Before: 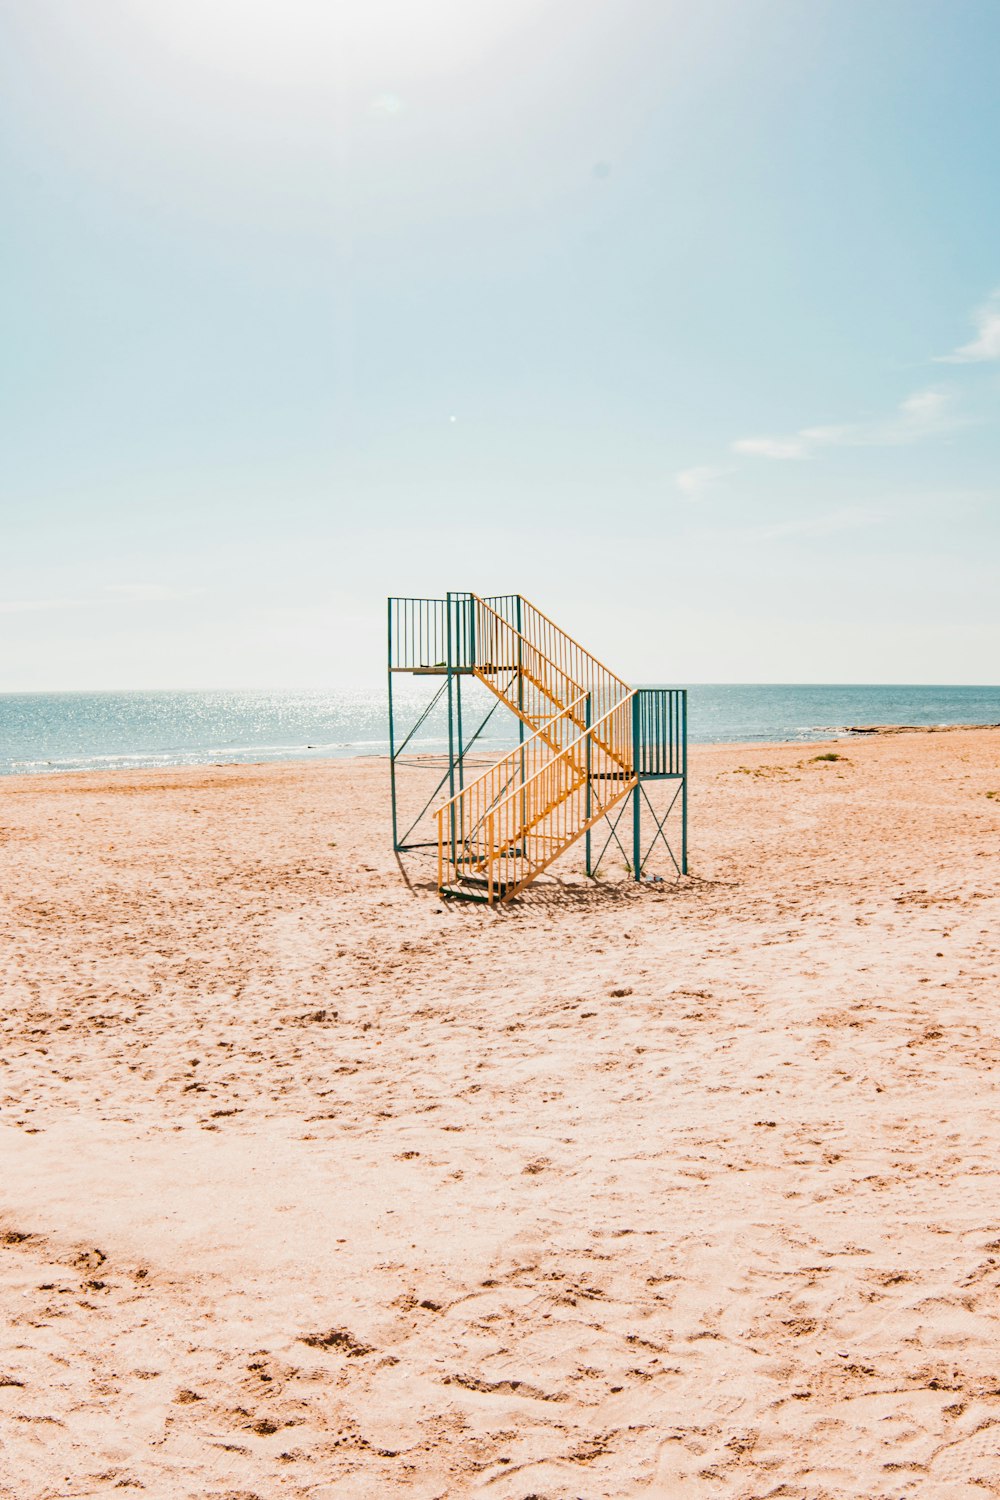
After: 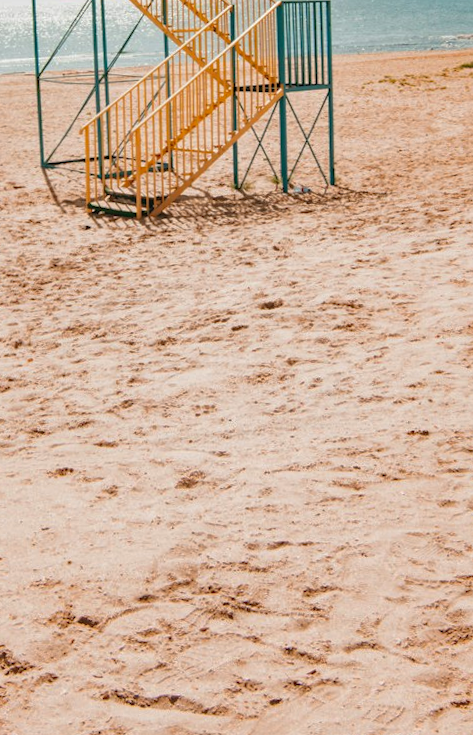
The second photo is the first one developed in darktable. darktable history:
crop: left 35.976%, top 45.819%, right 18.162%, bottom 5.807%
rotate and perspective: rotation -1.24°, automatic cropping off
shadows and highlights: shadows 30
